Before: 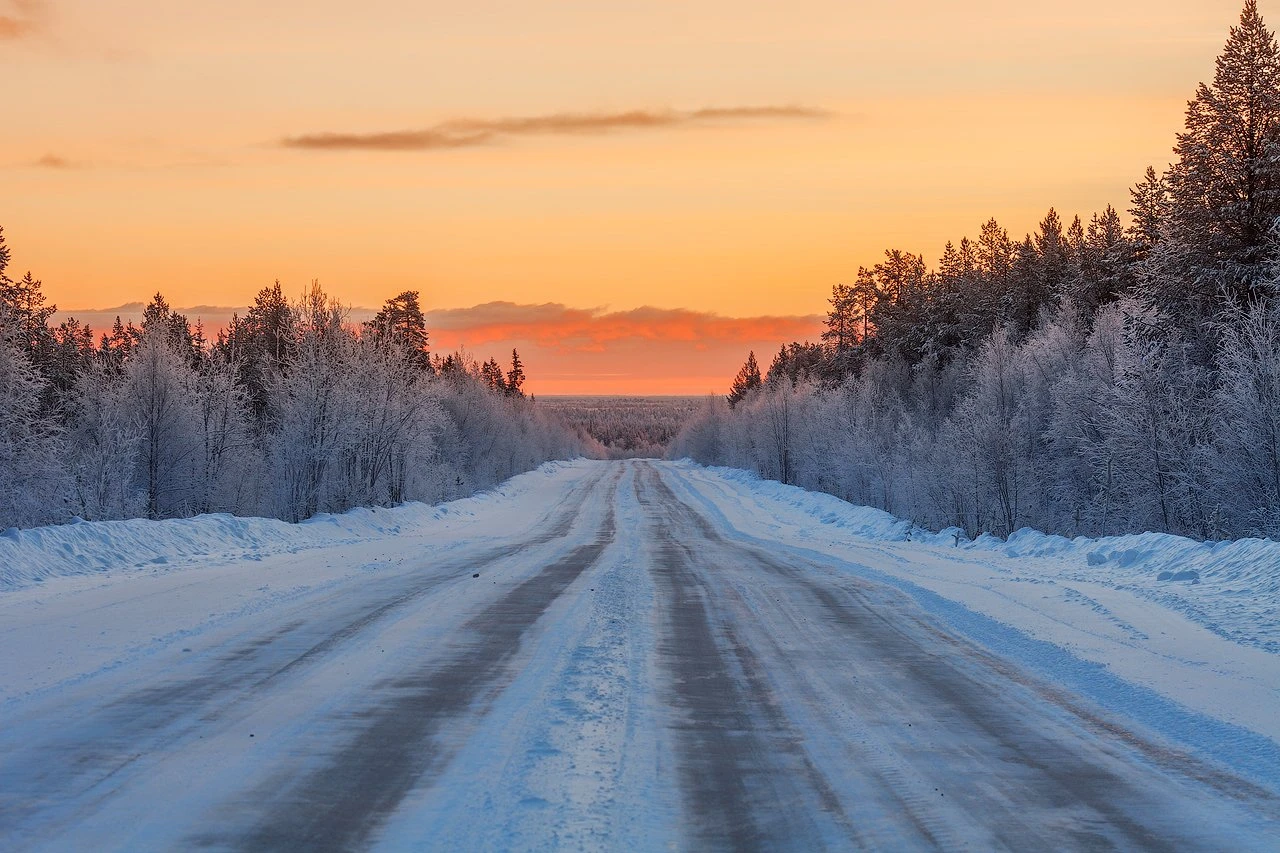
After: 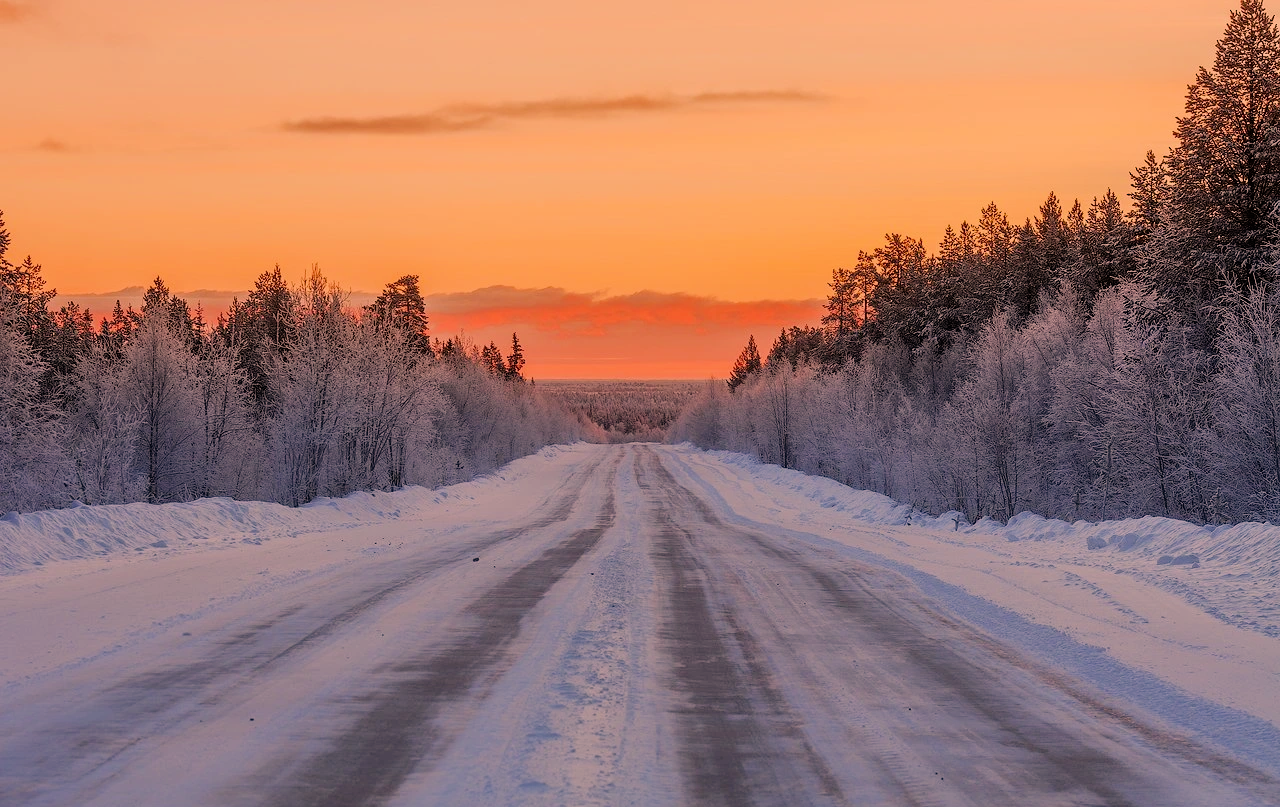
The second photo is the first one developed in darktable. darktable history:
filmic rgb: black relative exposure -7.99 EV, white relative exposure 4.06 EV, hardness 4.16
crop and rotate: top 2.038%, bottom 3.25%
sharpen: radius 2.923, amount 0.851, threshold 47.376
color correction: highlights a* 21.04, highlights b* 19.33
